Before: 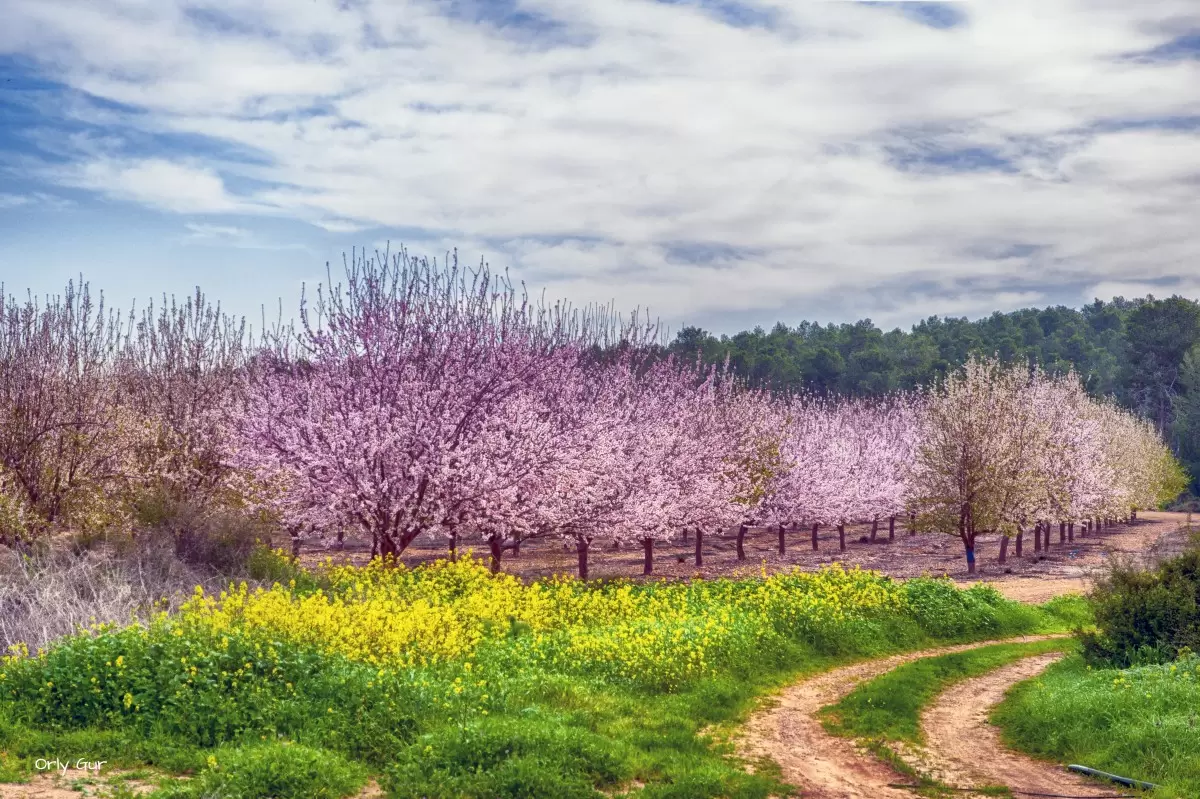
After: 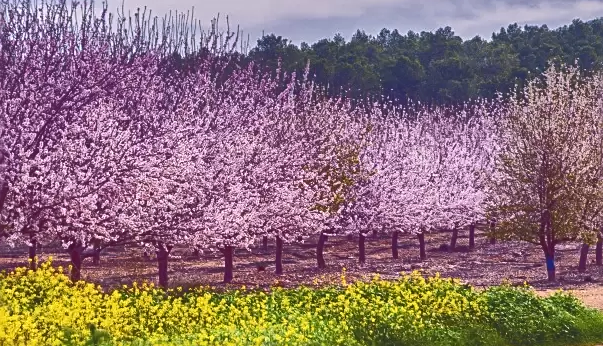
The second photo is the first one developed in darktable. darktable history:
crop: left 35.03%, top 36.625%, right 14.663%, bottom 20.057%
exposure: compensate highlight preservation false
tone curve: curves: ch0 [(0, 0.142) (0.384, 0.314) (0.752, 0.711) (0.991, 0.95)]; ch1 [(0.006, 0.129) (0.346, 0.384) (1, 1)]; ch2 [(0.003, 0.057) (0.261, 0.248) (1, 1)], color space Lab, independent channels
sharpen: on, module defaults
